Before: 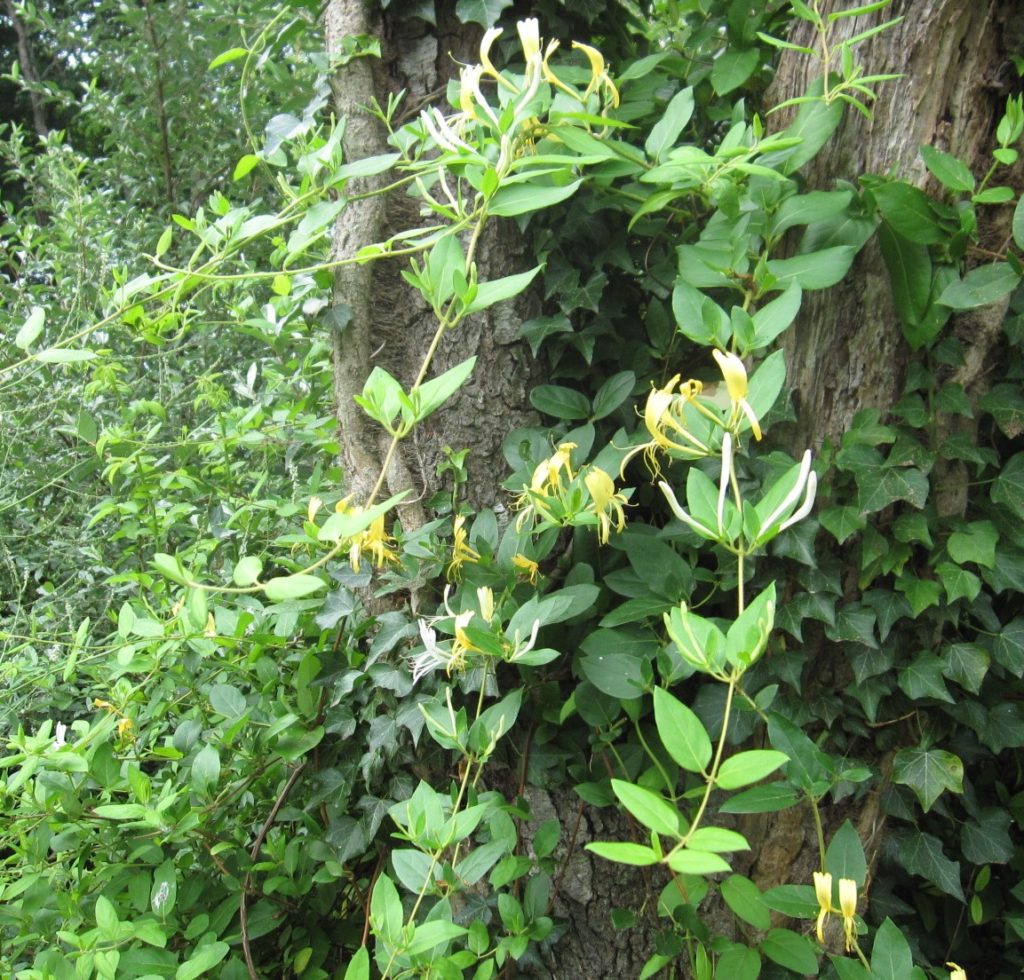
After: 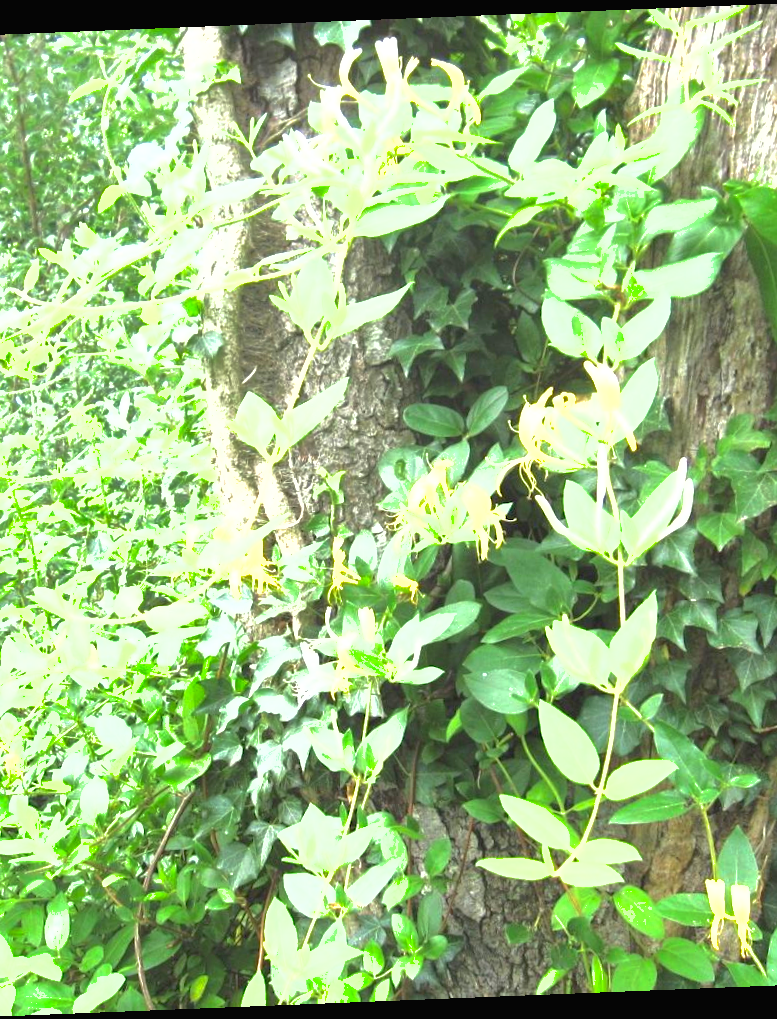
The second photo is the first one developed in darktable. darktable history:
crop: left 13.443%, right 13.31%
rotate and perspective: rotation -2.29°, automatic cropping off
shadows and highlights: on, module defaults
exposure: black level correction 0, exposure 1.741 EV, compensate exposure bias true, compensate highlight preservation false
